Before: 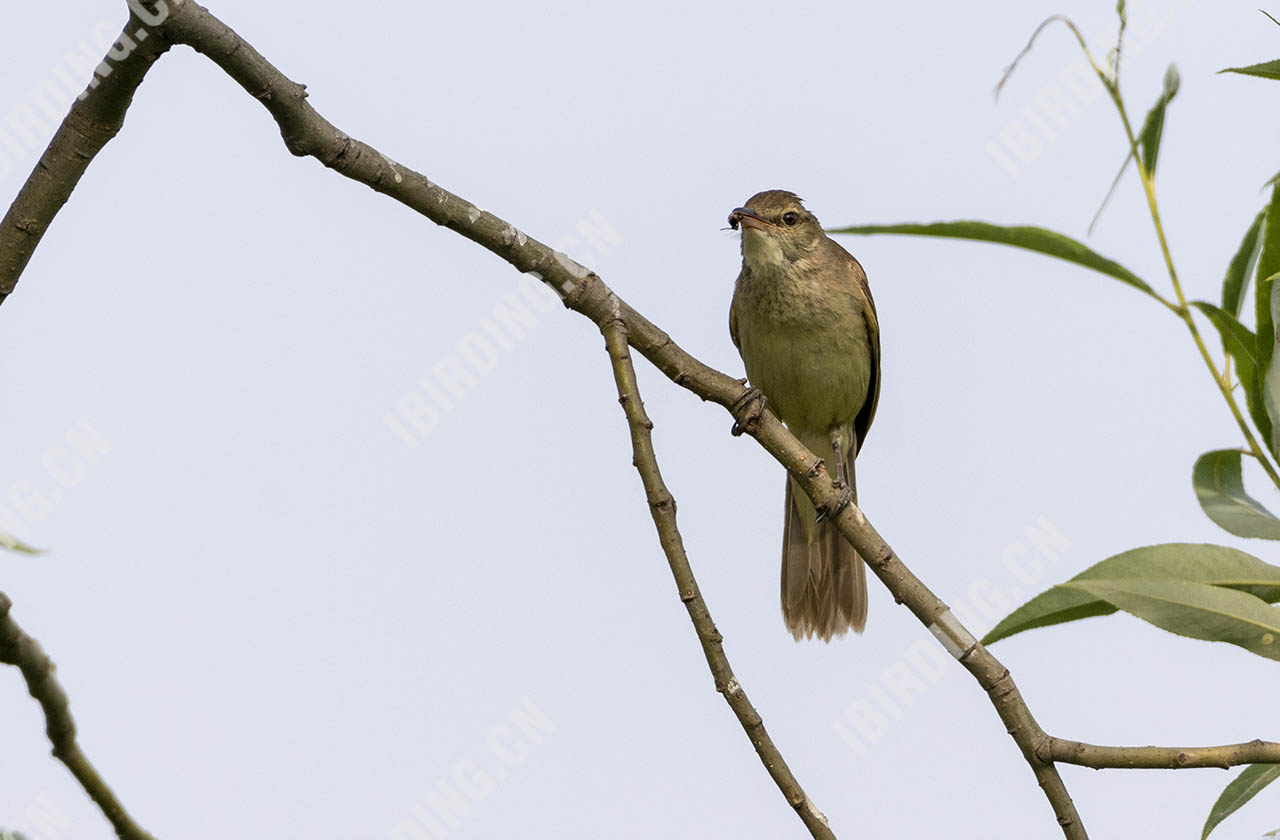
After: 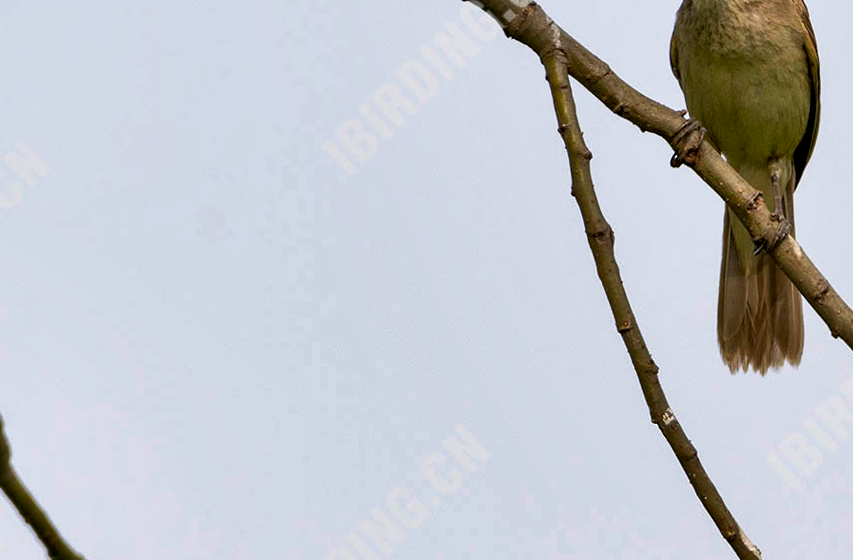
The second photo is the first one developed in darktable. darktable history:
exposure: black level correction 0.004, exposure 0.014 EV, compensate highlight preservation false
shadows and highlights: white point adjustment 1, soften with gaussian
crop and rotate: angle -0.82°, left 3.85%, top 31.828%, right 27.992%
